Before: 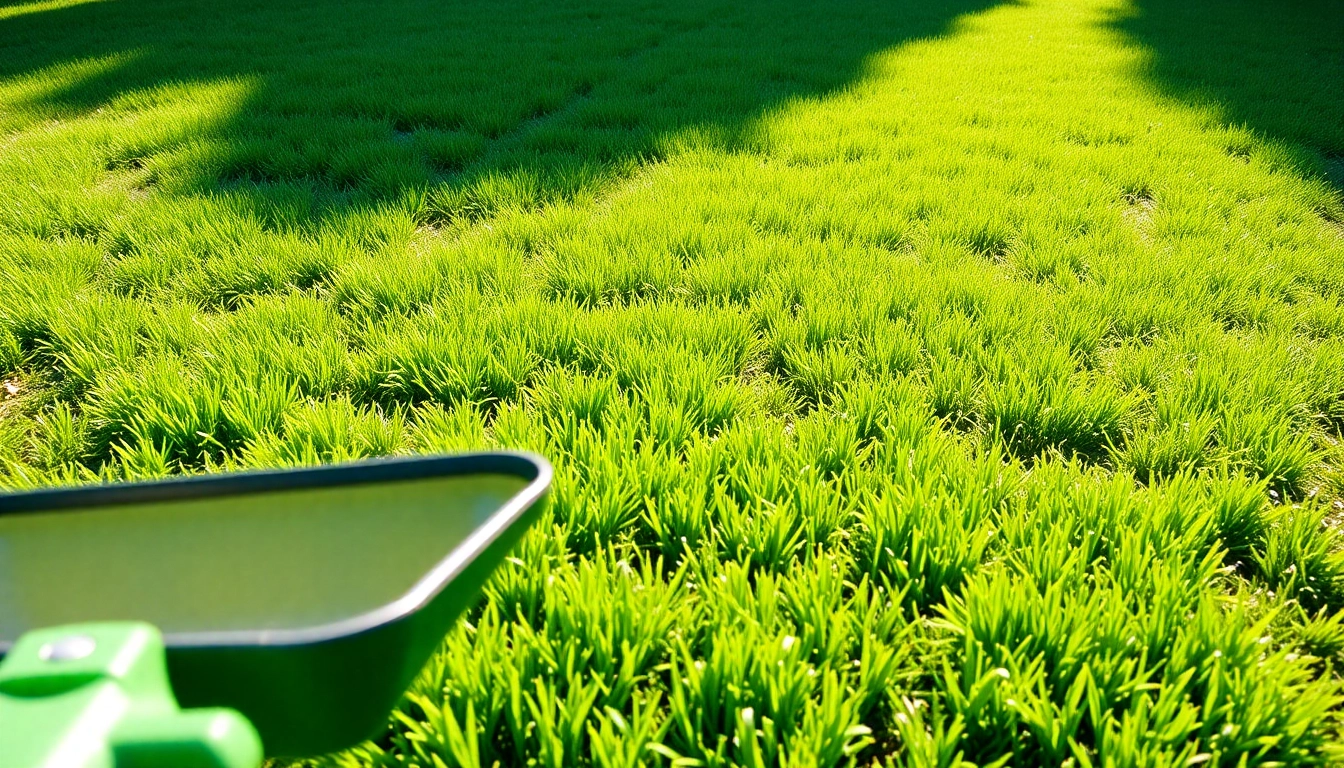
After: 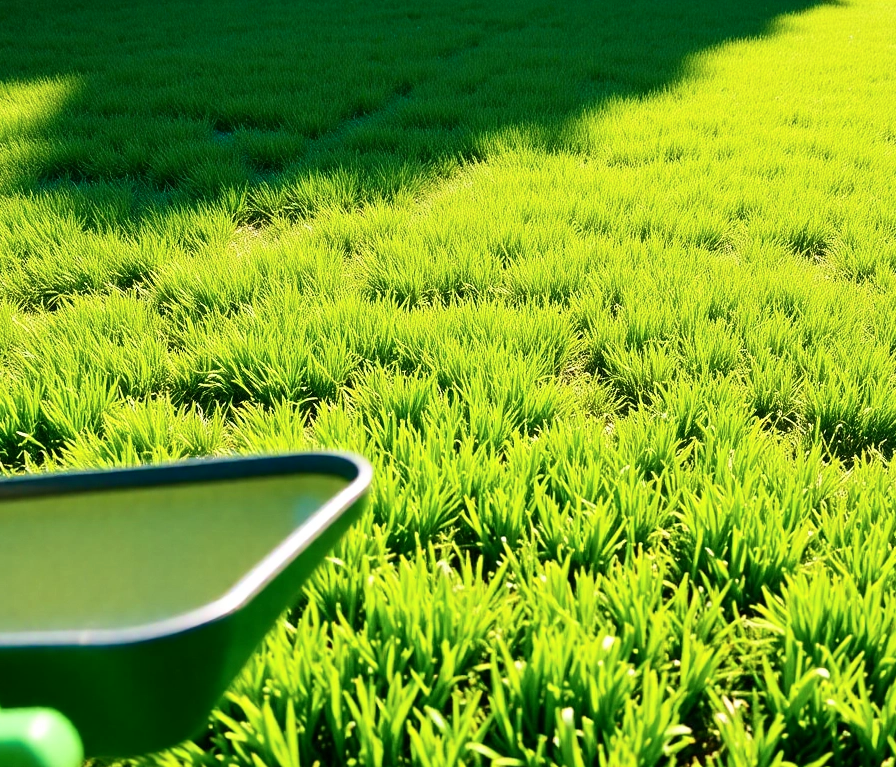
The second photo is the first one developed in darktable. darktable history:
crop and rotate: left 13.431%, right 19.881%
velvia: on, module defaults
contrast brightness saturation: contrast 0.149, brightness 0.045
